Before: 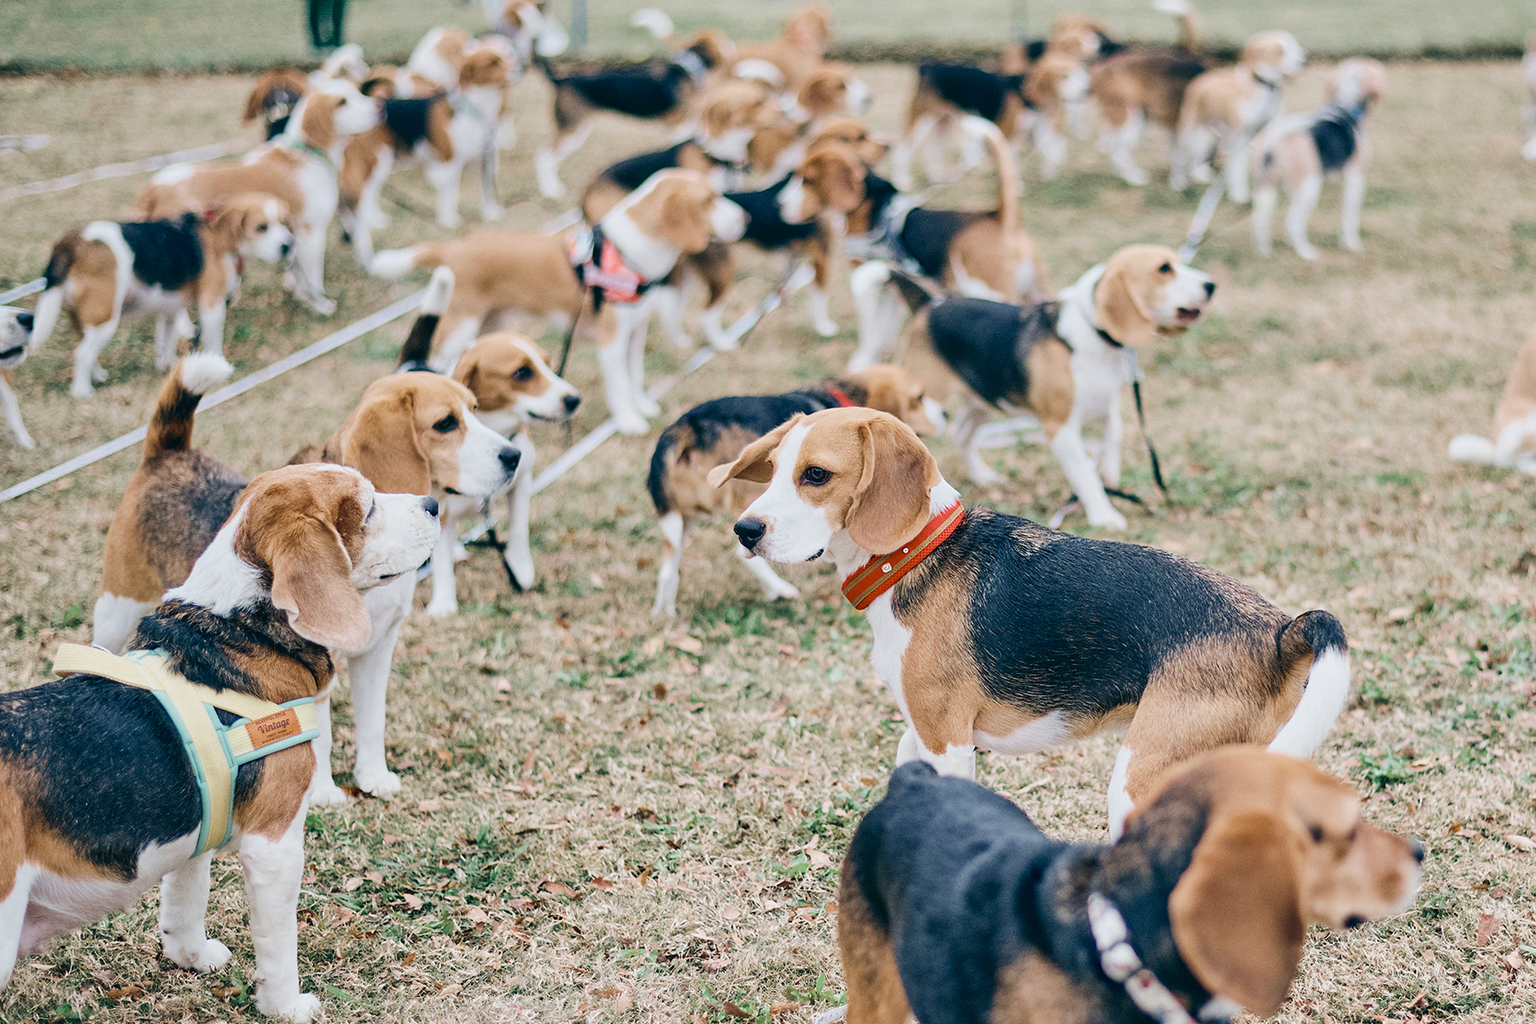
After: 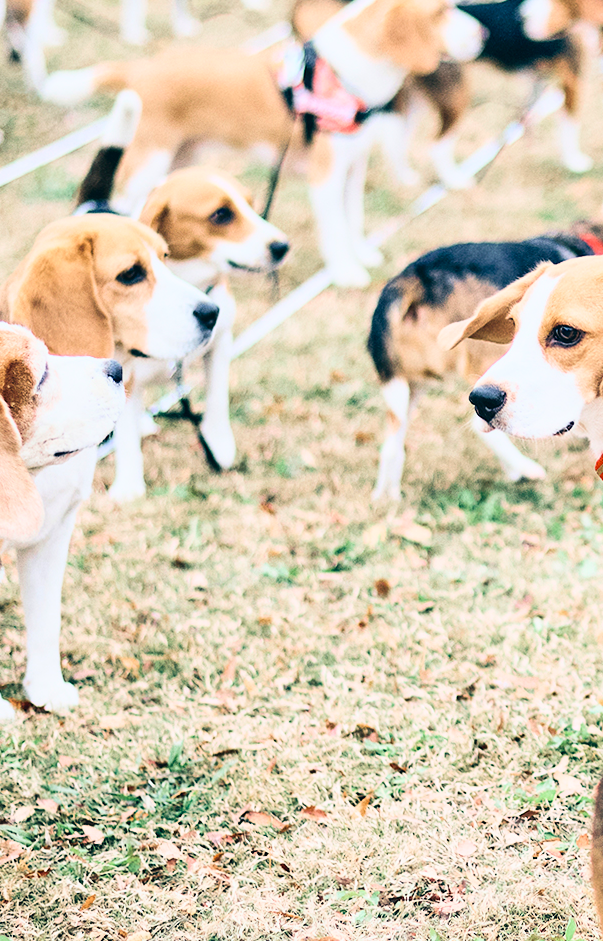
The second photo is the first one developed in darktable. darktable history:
crop and rotate: left 21.77%, top 18.528%, right 44.676%, bottom 2.997%
tone curve: curves: ch0 [(0, 0) (0.093, 0.104) (0.226, 0.291) (0.327, 0.431) (0.471, 0.648) (0.759, 0.926) (1, 1)], color space Lab, linked channels, preserve colors none
